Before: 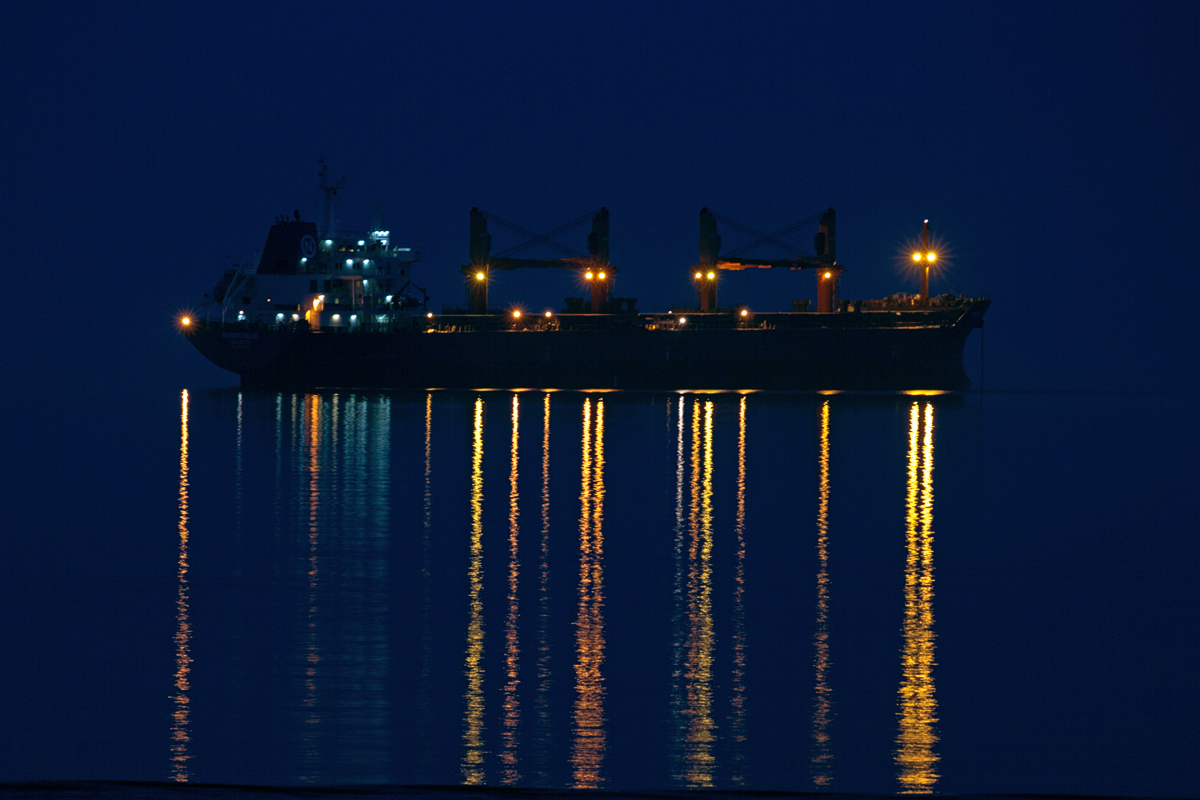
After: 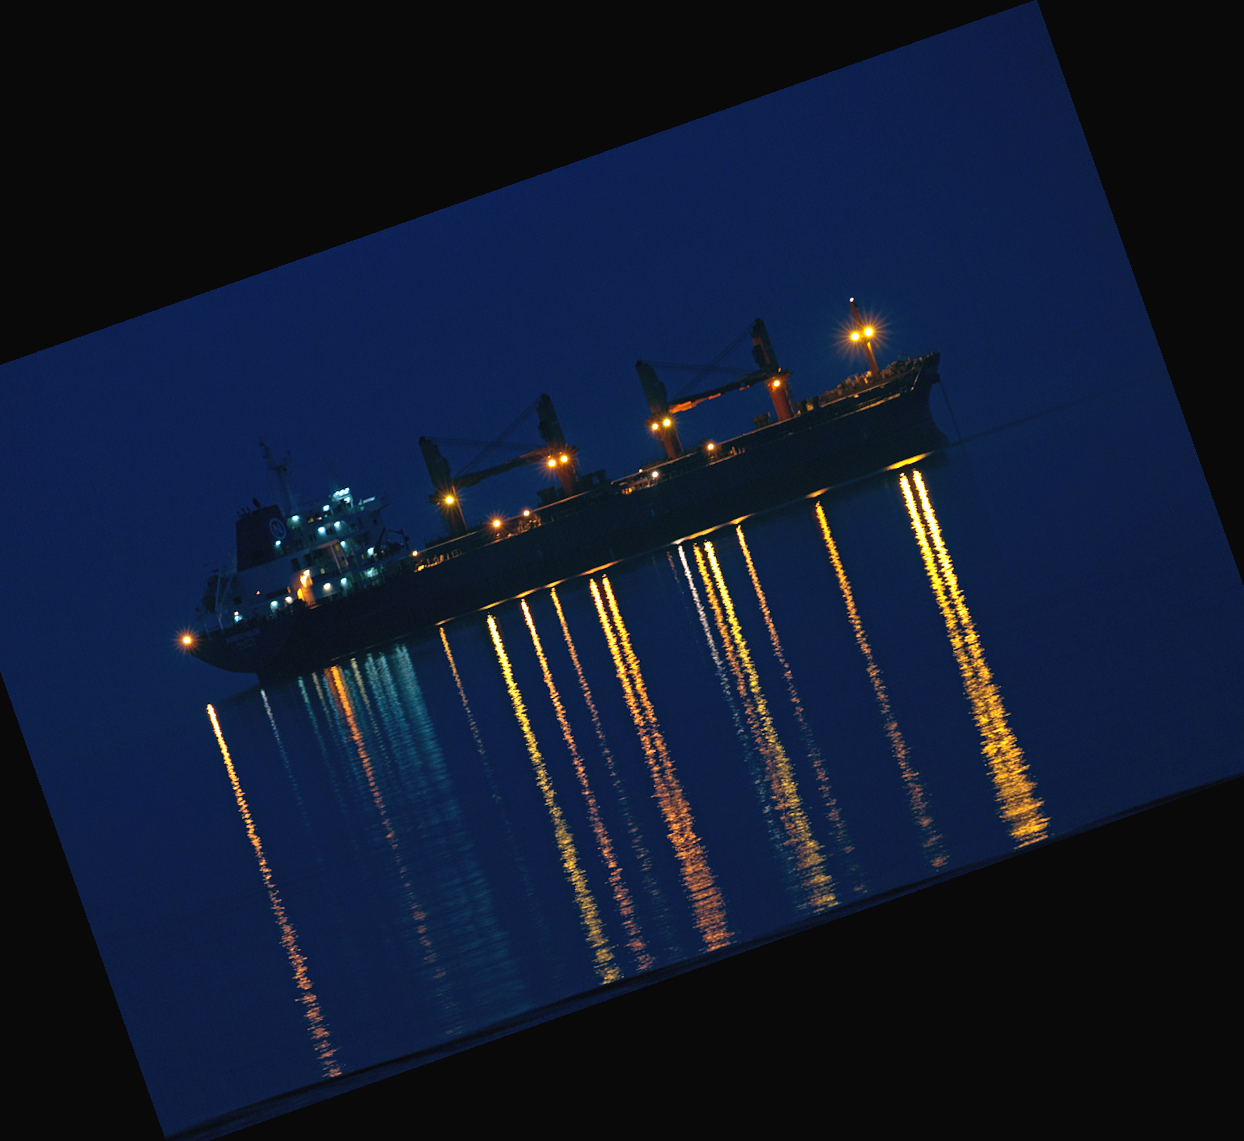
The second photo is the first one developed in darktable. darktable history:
exposure: black level correction -0.002, exposure 0.54 EV, compensate highlight preservation false
crop and rotate: angle 19.43°, left 6.812%, right 4.125%, bottom 1.087%
white balance: emerald 1
